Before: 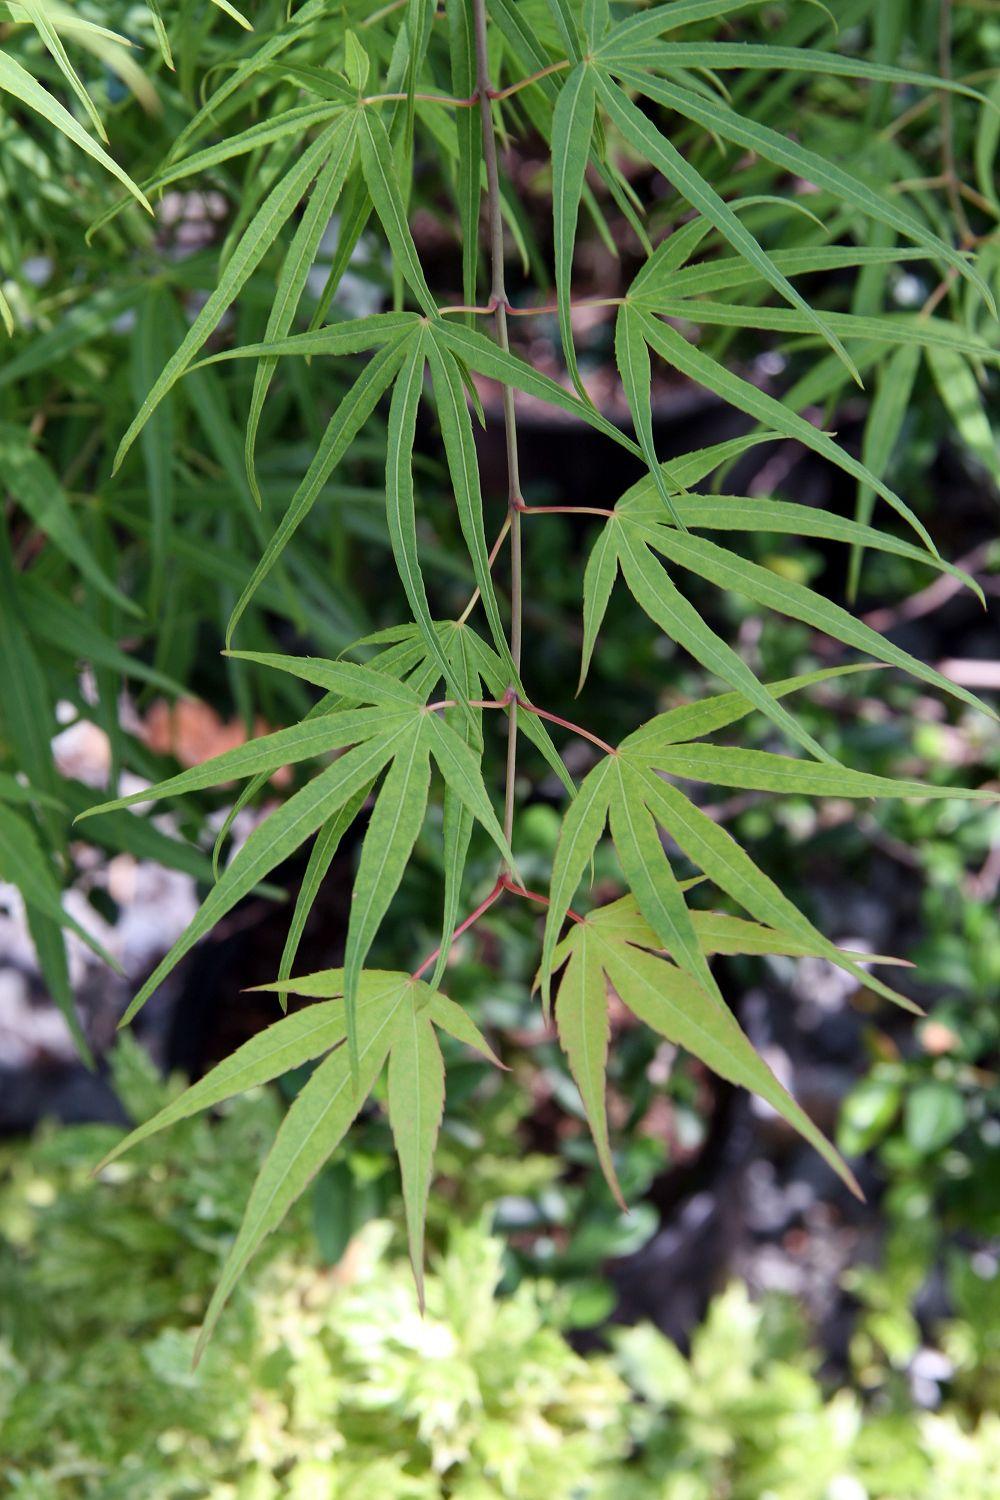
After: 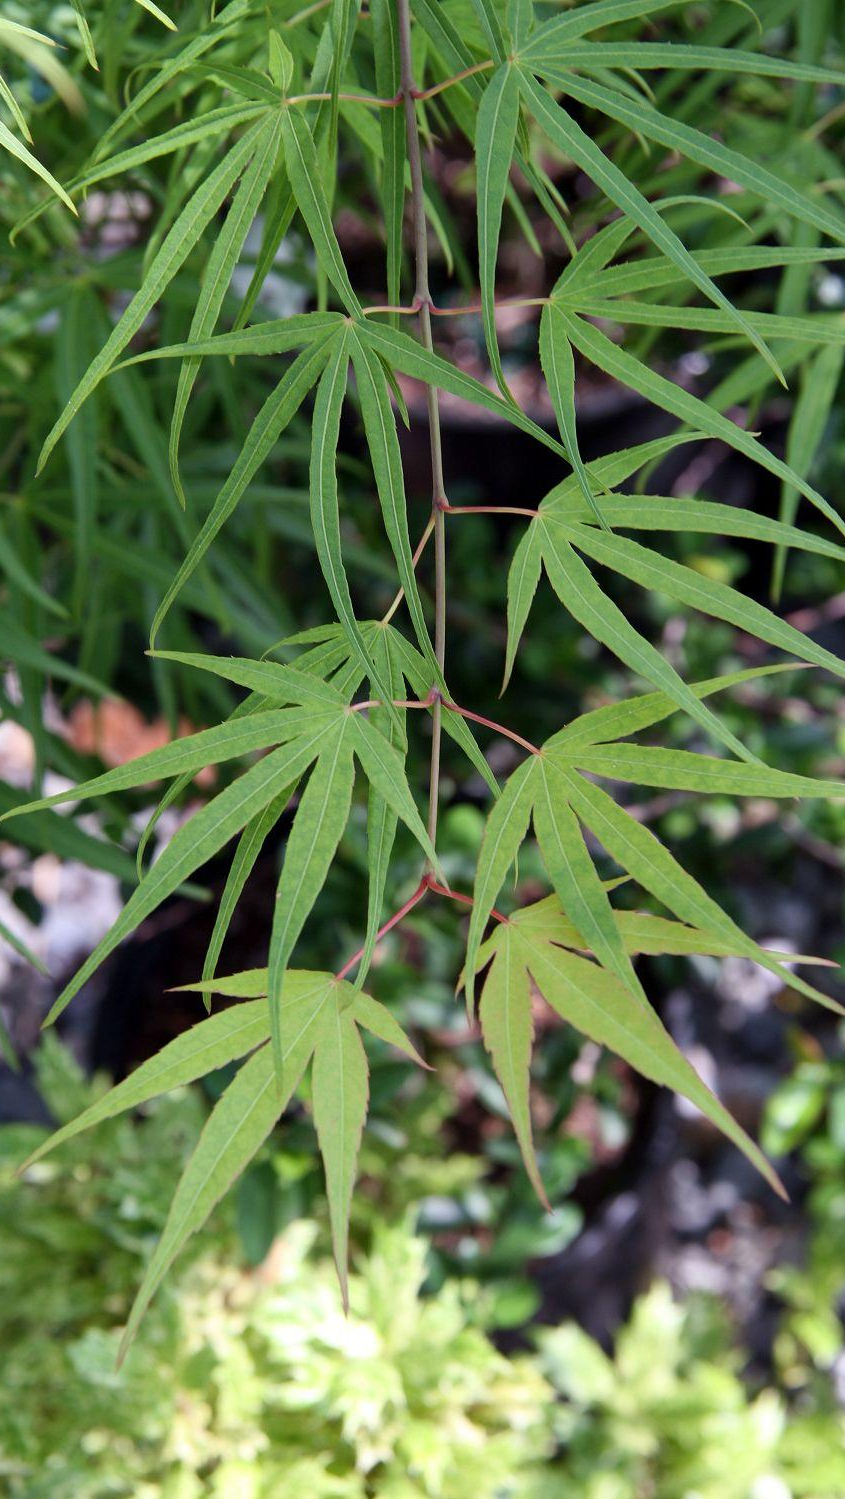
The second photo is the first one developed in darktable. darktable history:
crop: left 7.644%, right 7.824%
